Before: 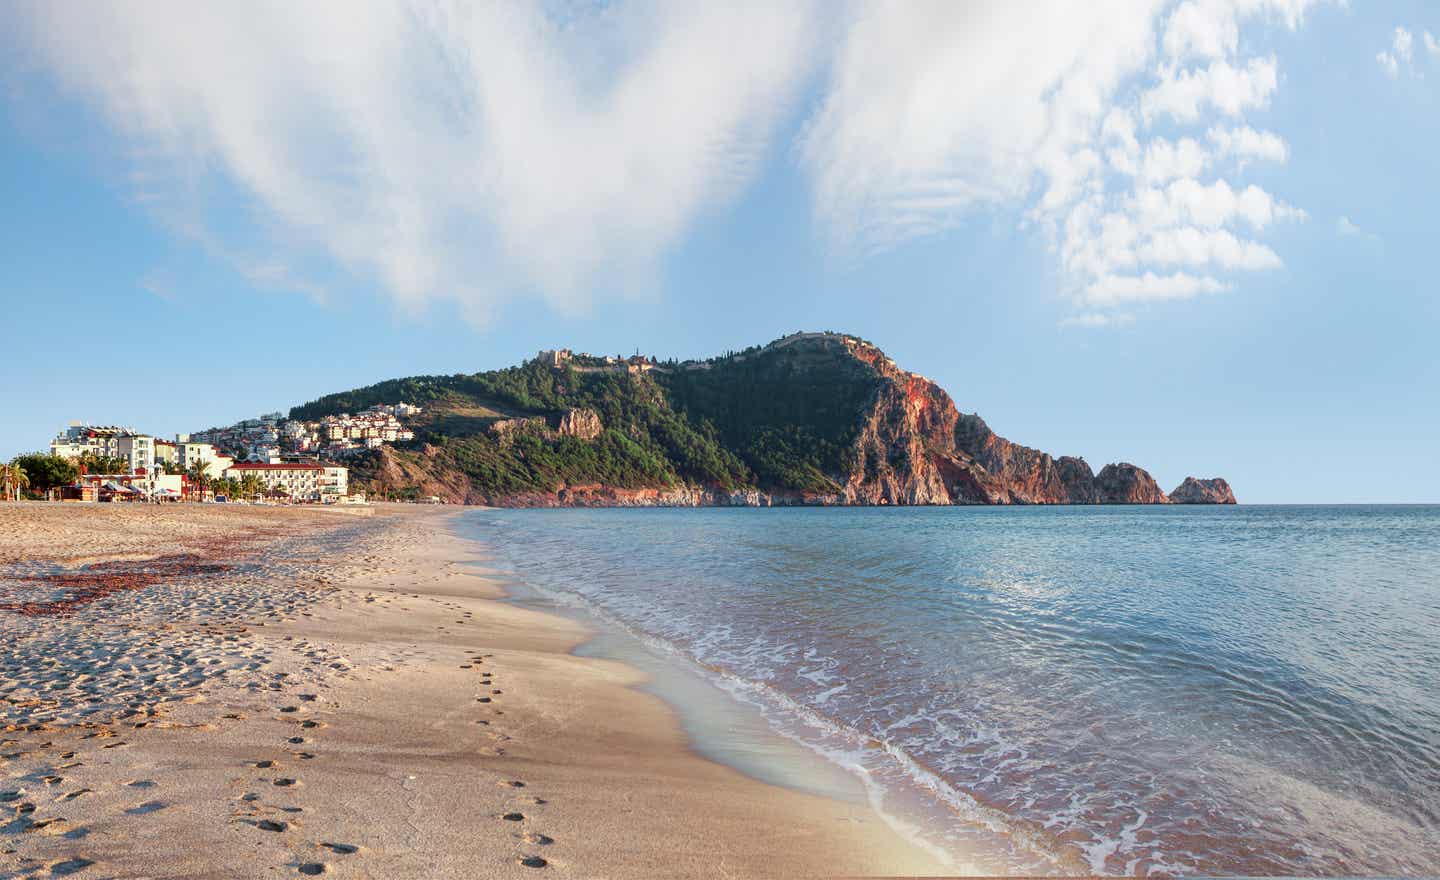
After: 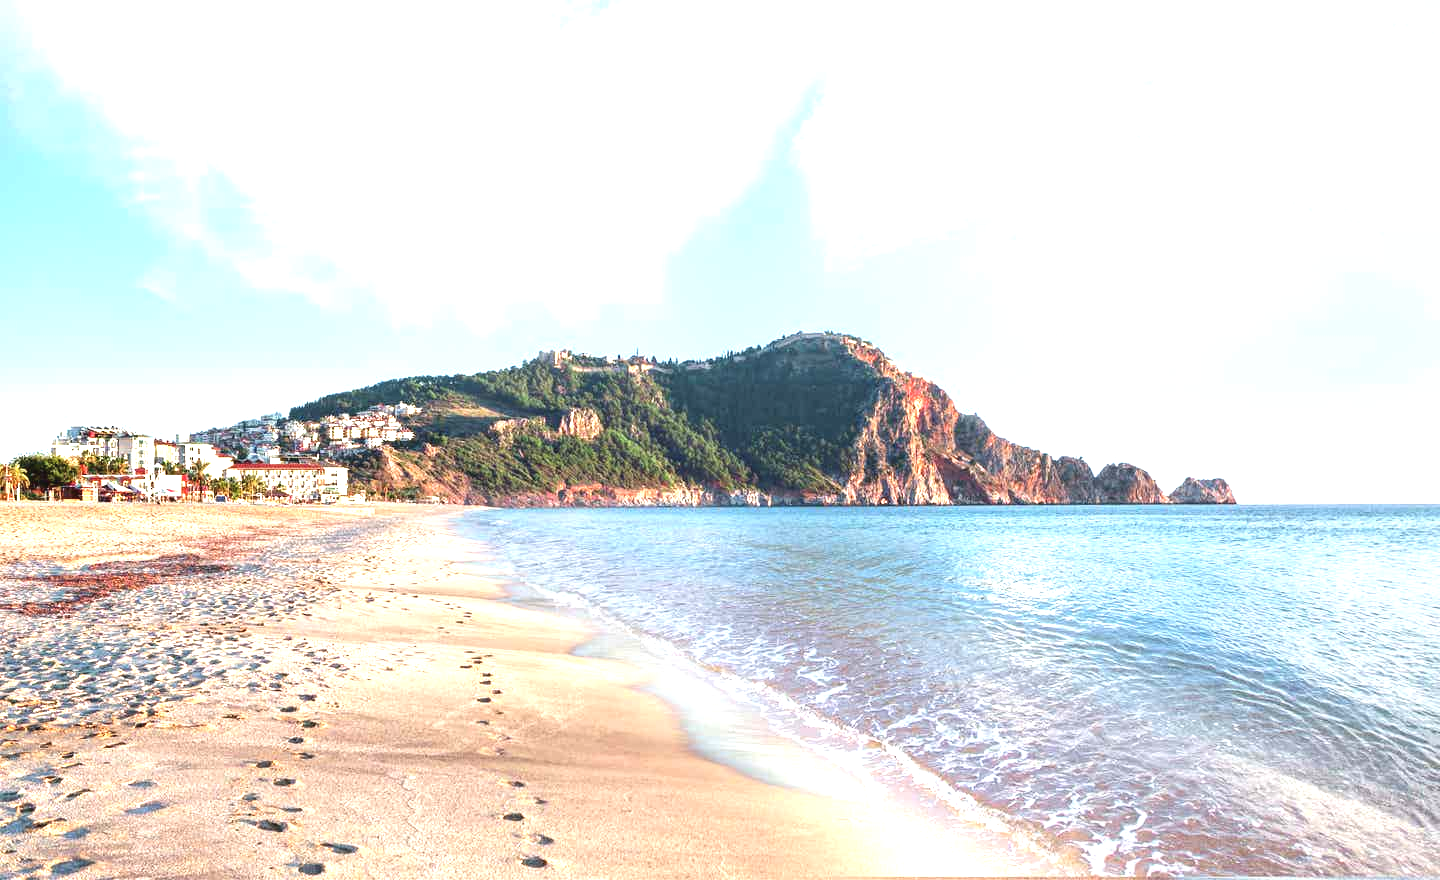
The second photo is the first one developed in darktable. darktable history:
exposure: black level correction -0.002, exposure 1.339 EV, compensate exposure bias true, compensate highlight preservation false
